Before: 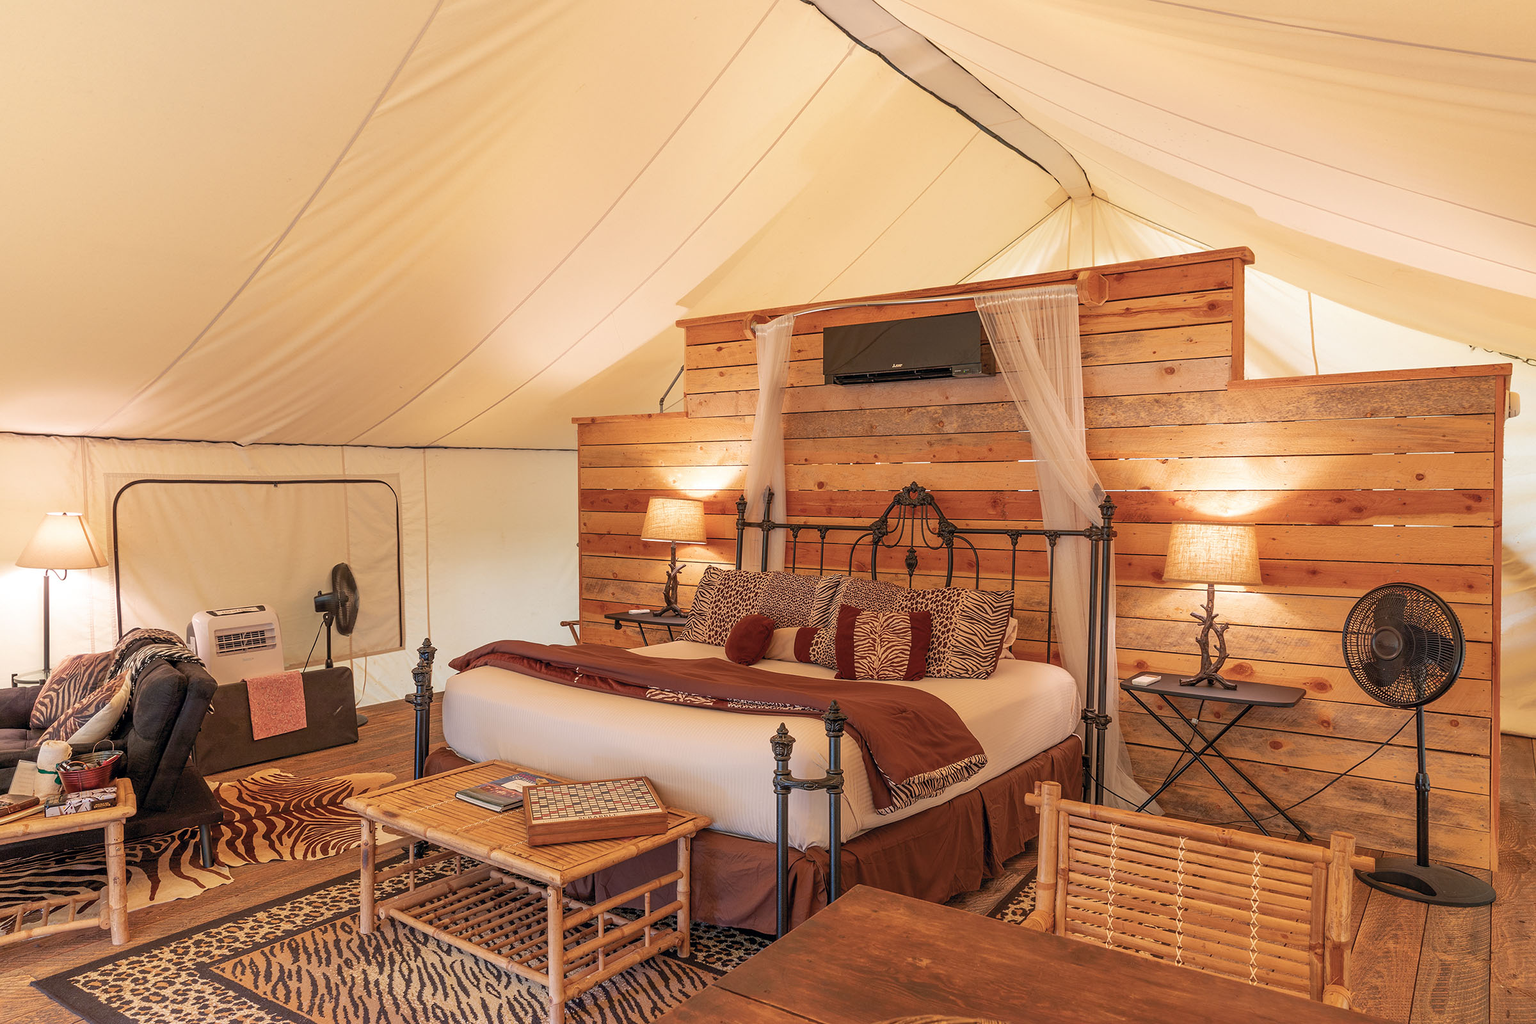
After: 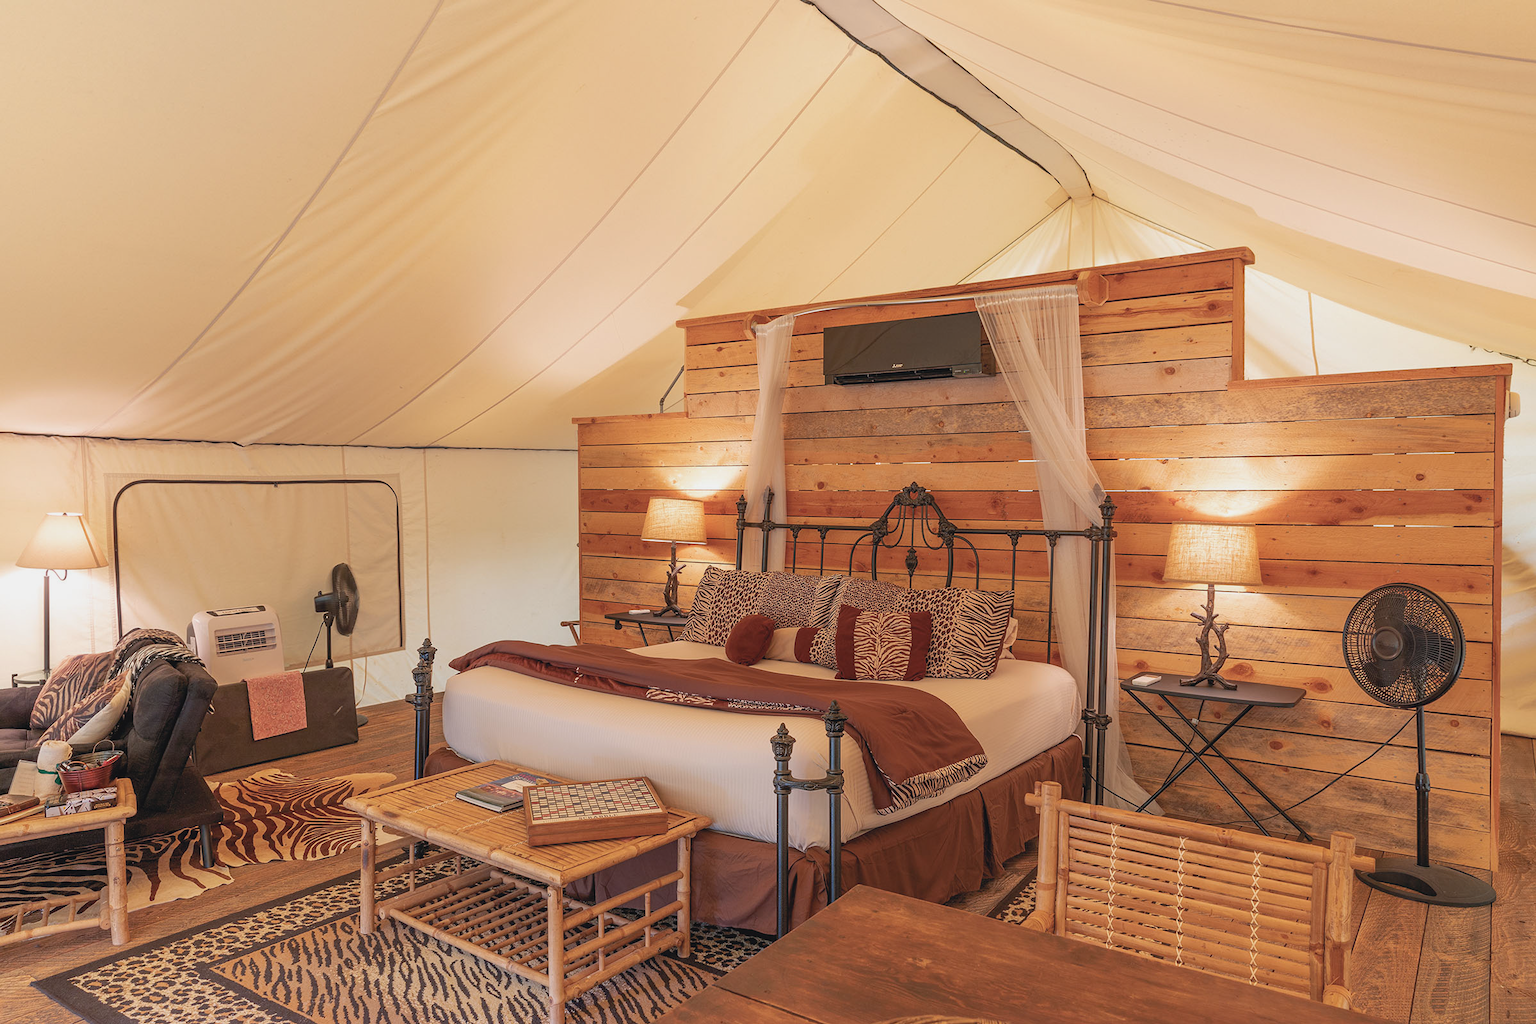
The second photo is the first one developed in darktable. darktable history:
contrast brightness saturation: contrast -0.104, saturation -0.087
